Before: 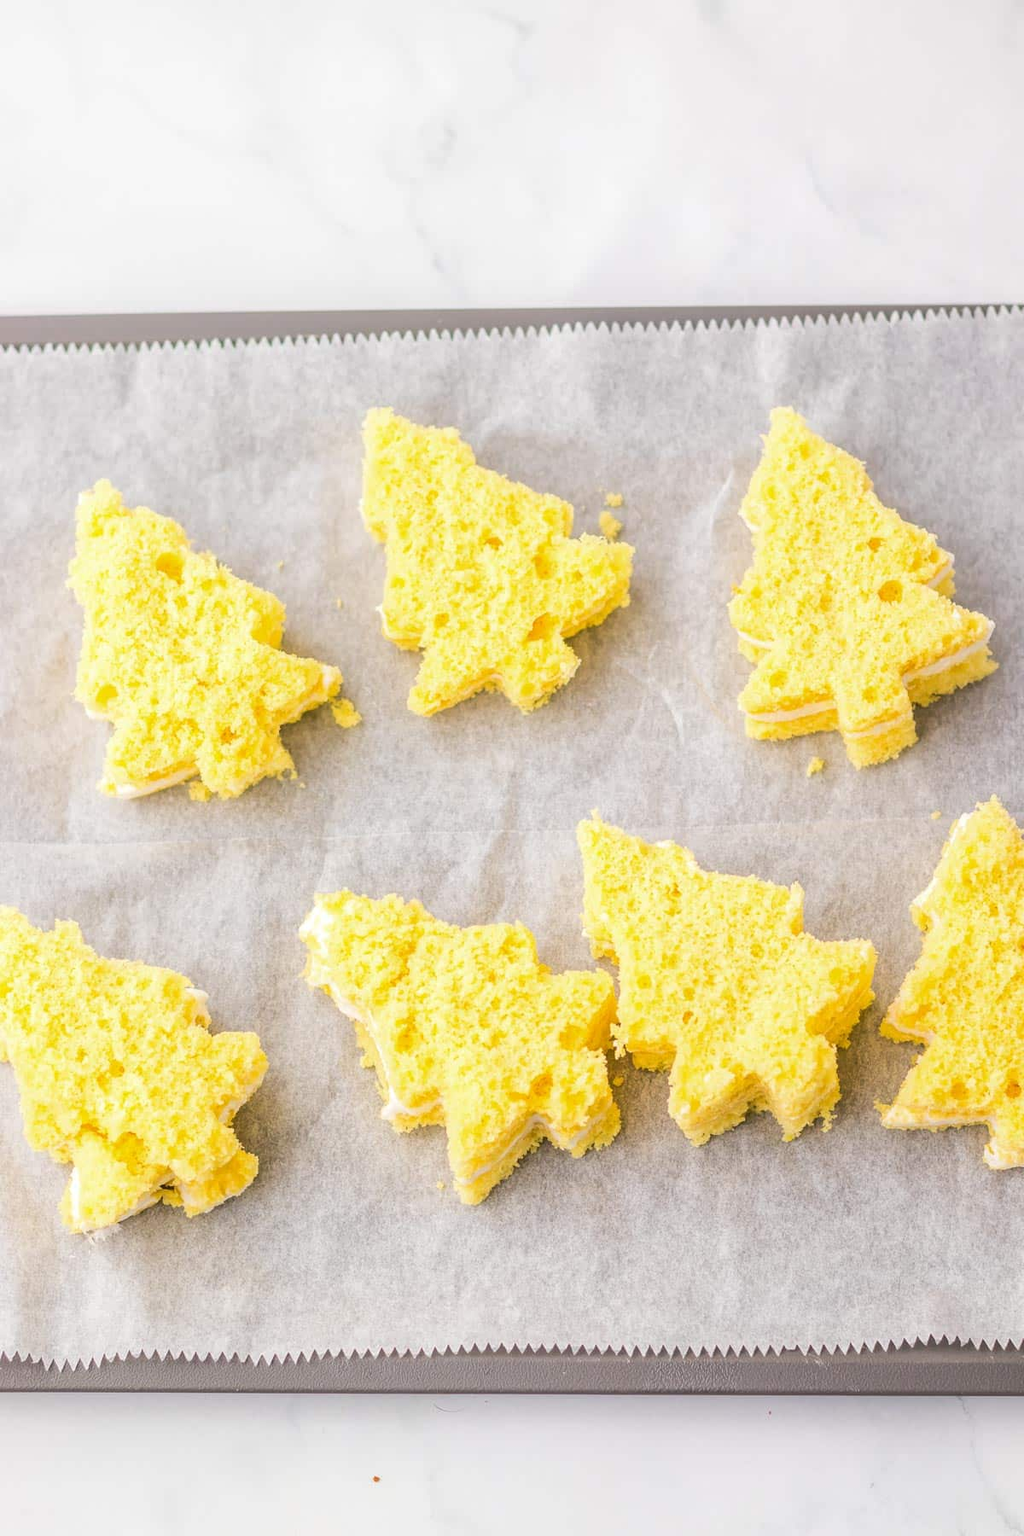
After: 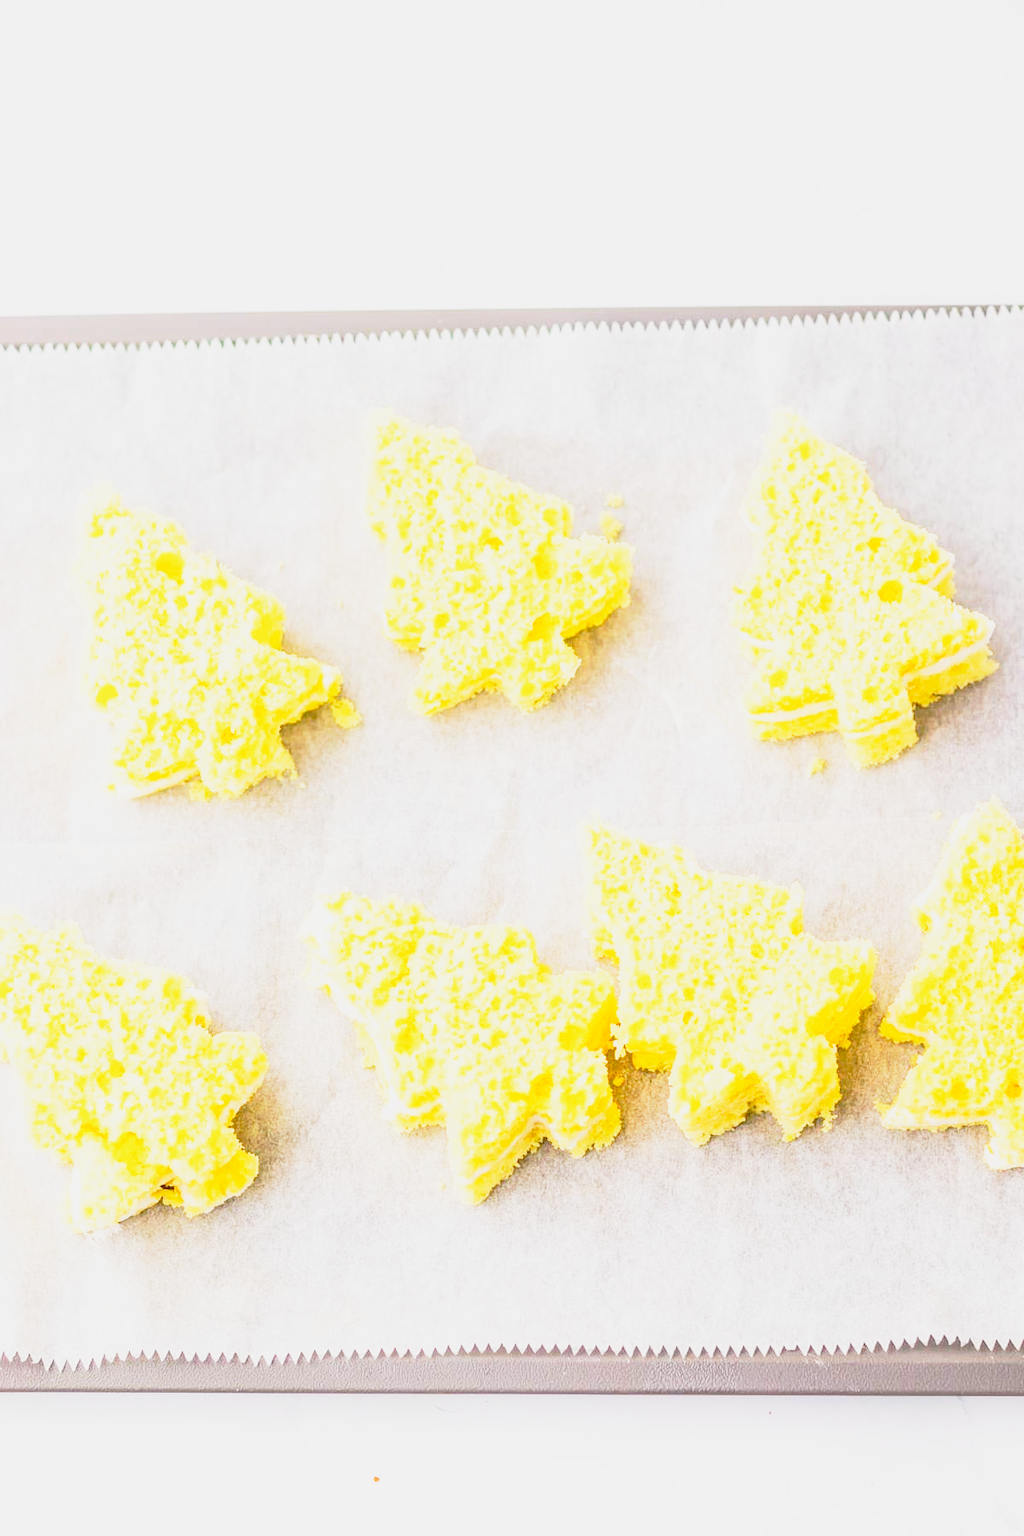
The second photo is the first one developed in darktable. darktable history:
base curve: curves: ch0 [(0, 0) (0.012, 0.01) (0.073, 0.168) (0.31, 0.711) (0.645, 0.957) (1, 1)], preserve colors none
contrast brightness saturation: contrast -0.1, brightness 0.05, saturation 0.08
exposure: black level correction 0, compensate exposure bias true, compensate highlight preservation false
